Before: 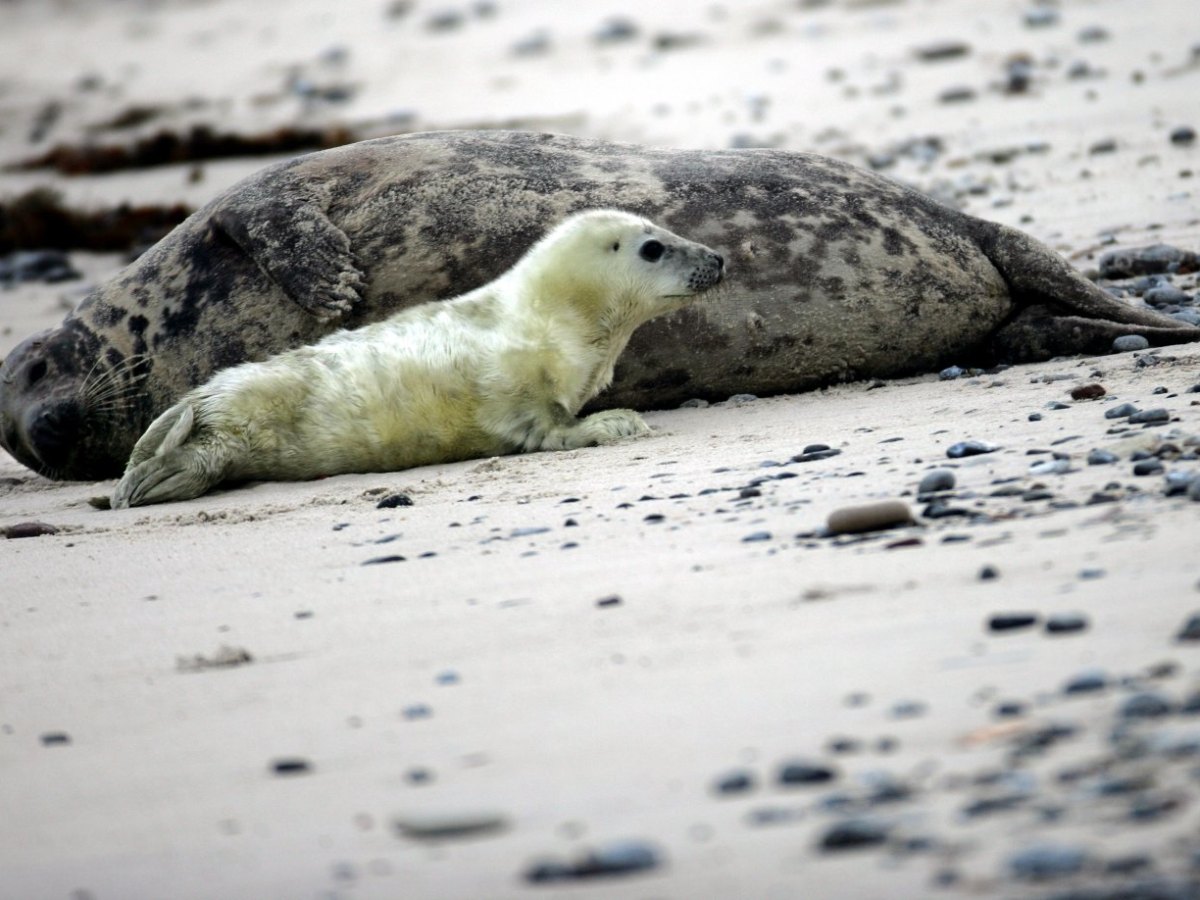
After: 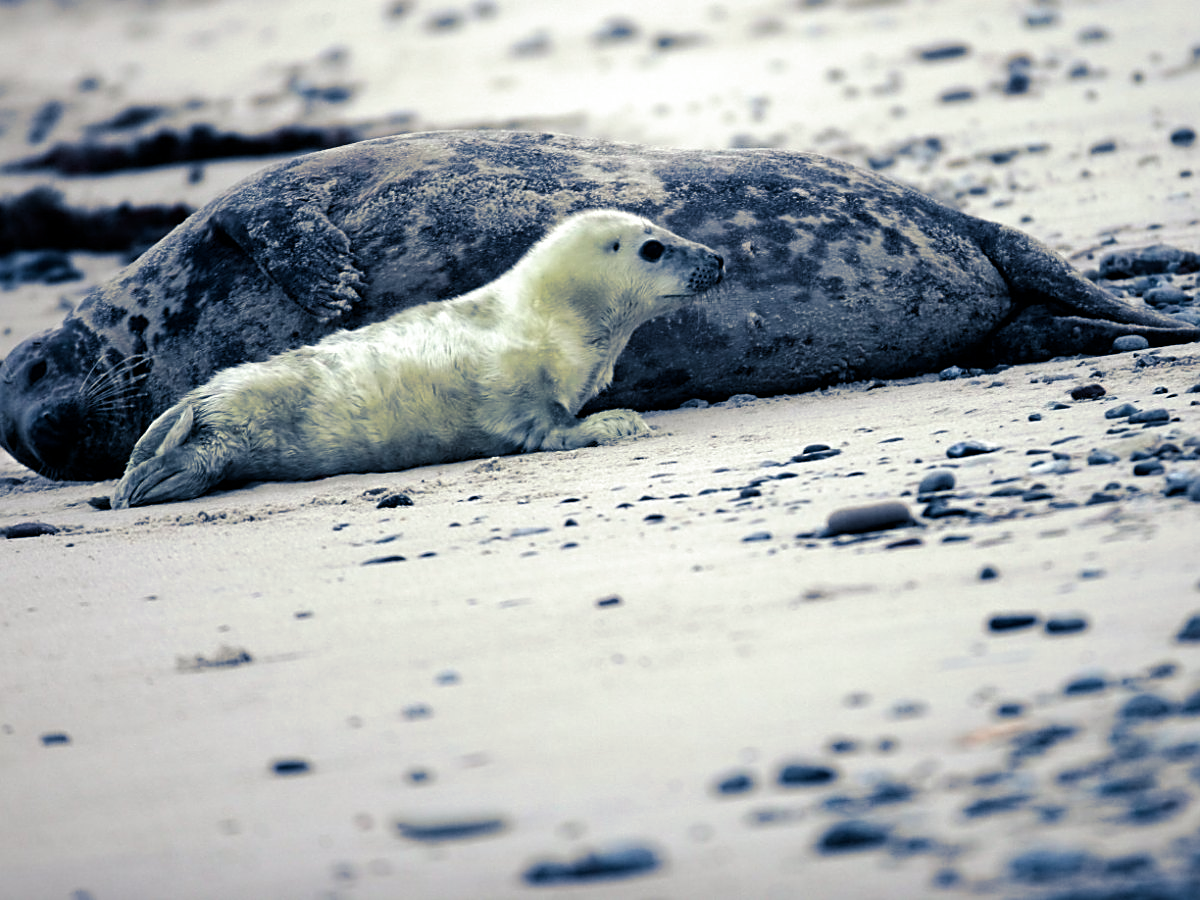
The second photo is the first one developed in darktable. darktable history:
sharpen: on, module defaults
split-toning: shadows › hue 226.8°, shadows › saturation 0.84
